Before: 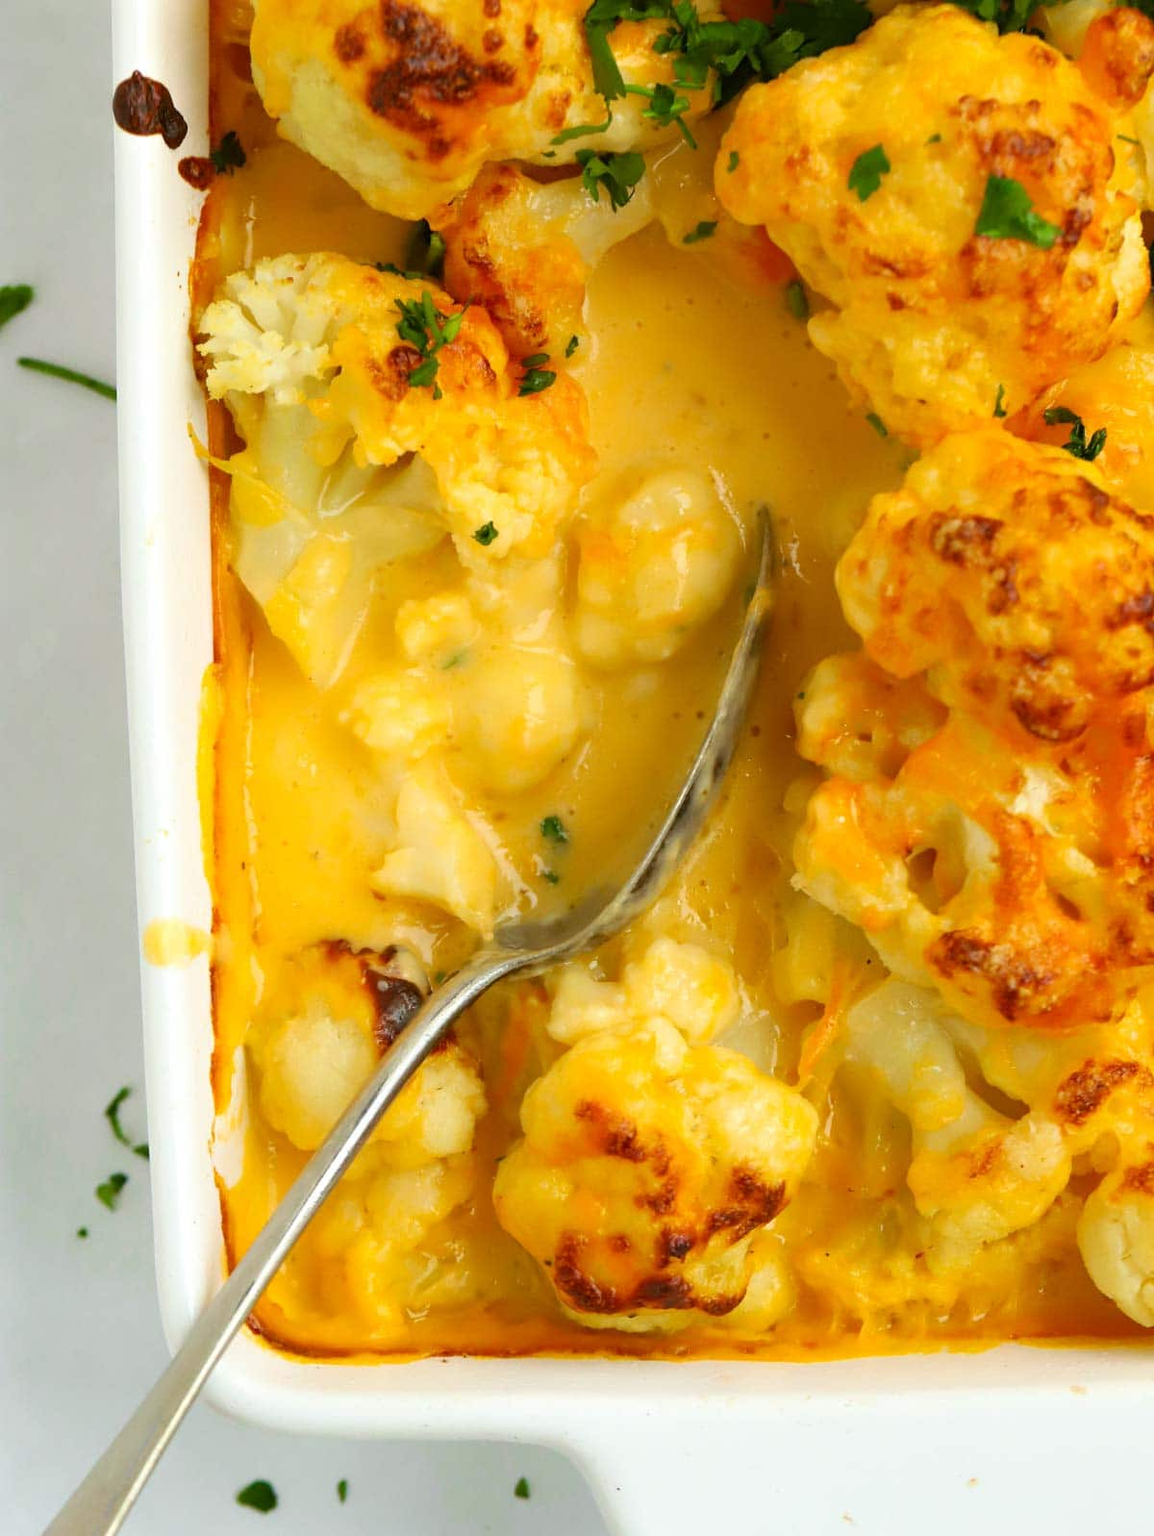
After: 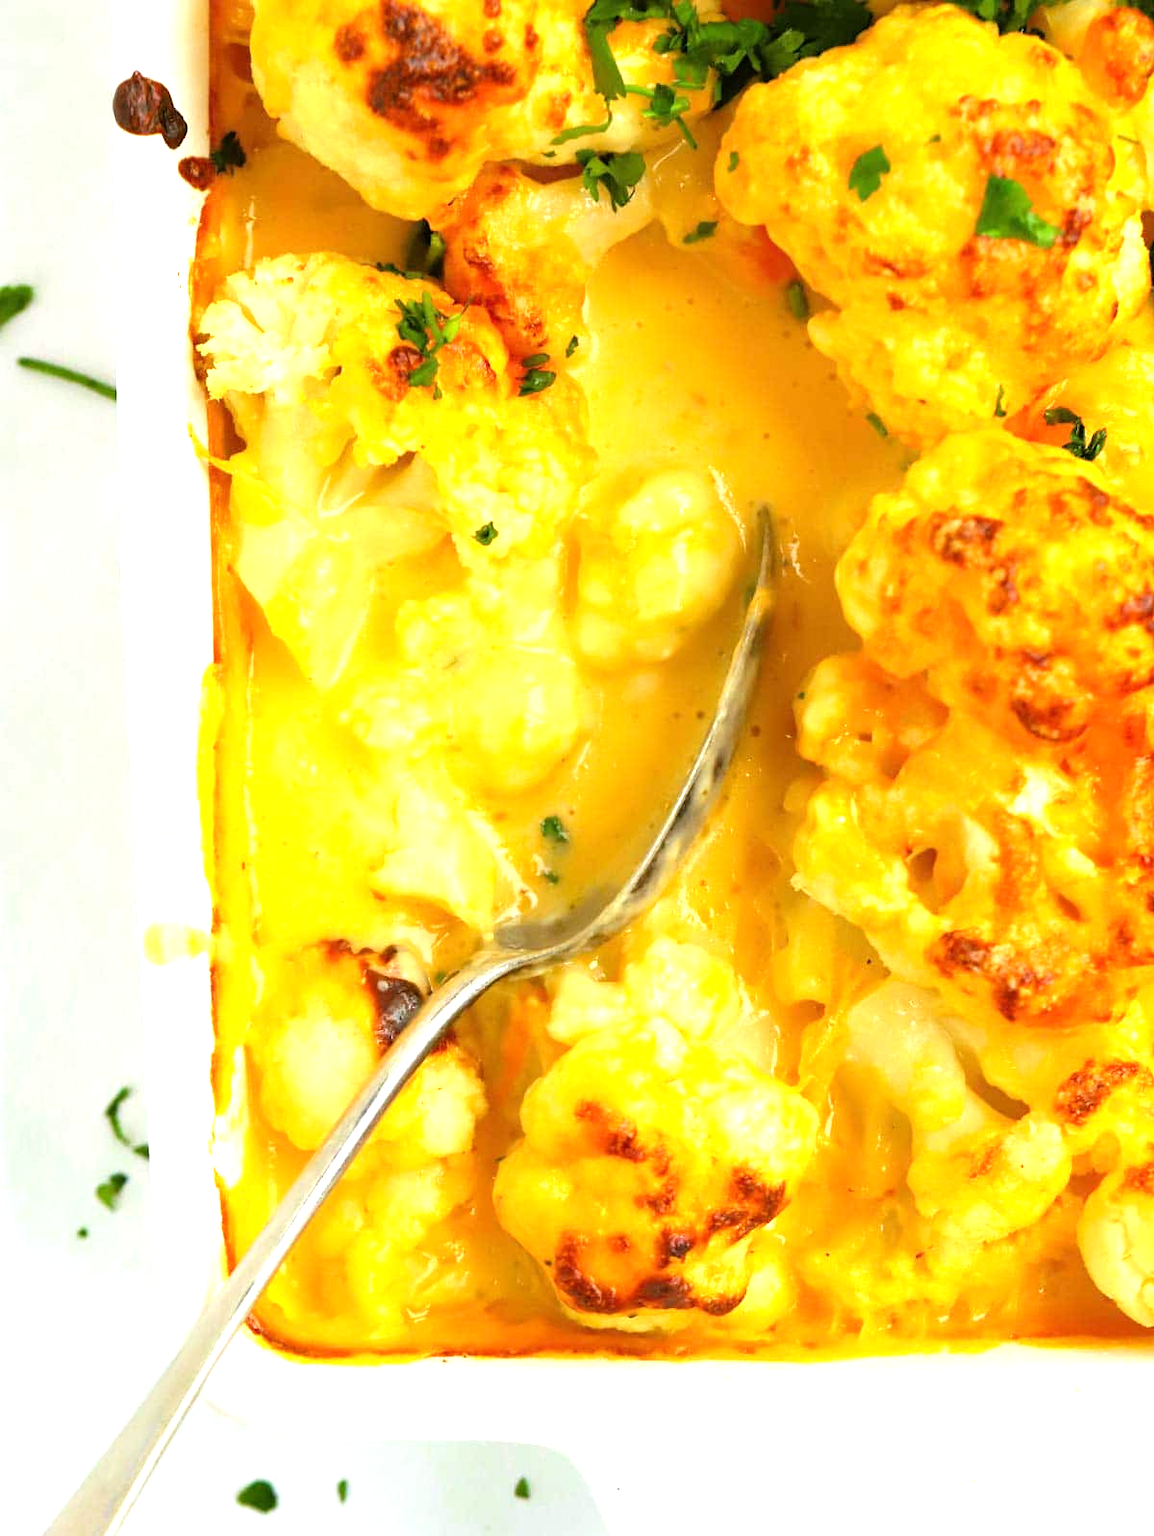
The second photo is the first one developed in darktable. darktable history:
exposure: exposure 1 EV, compensate highlight preservation false
rgb curve: curves: ch0 [(0, 0) (0.136, 0.078) (0.262, 0.245) (0.414, 0.42) (1, 1)], compensate middle gray true, preserve colors basic power
